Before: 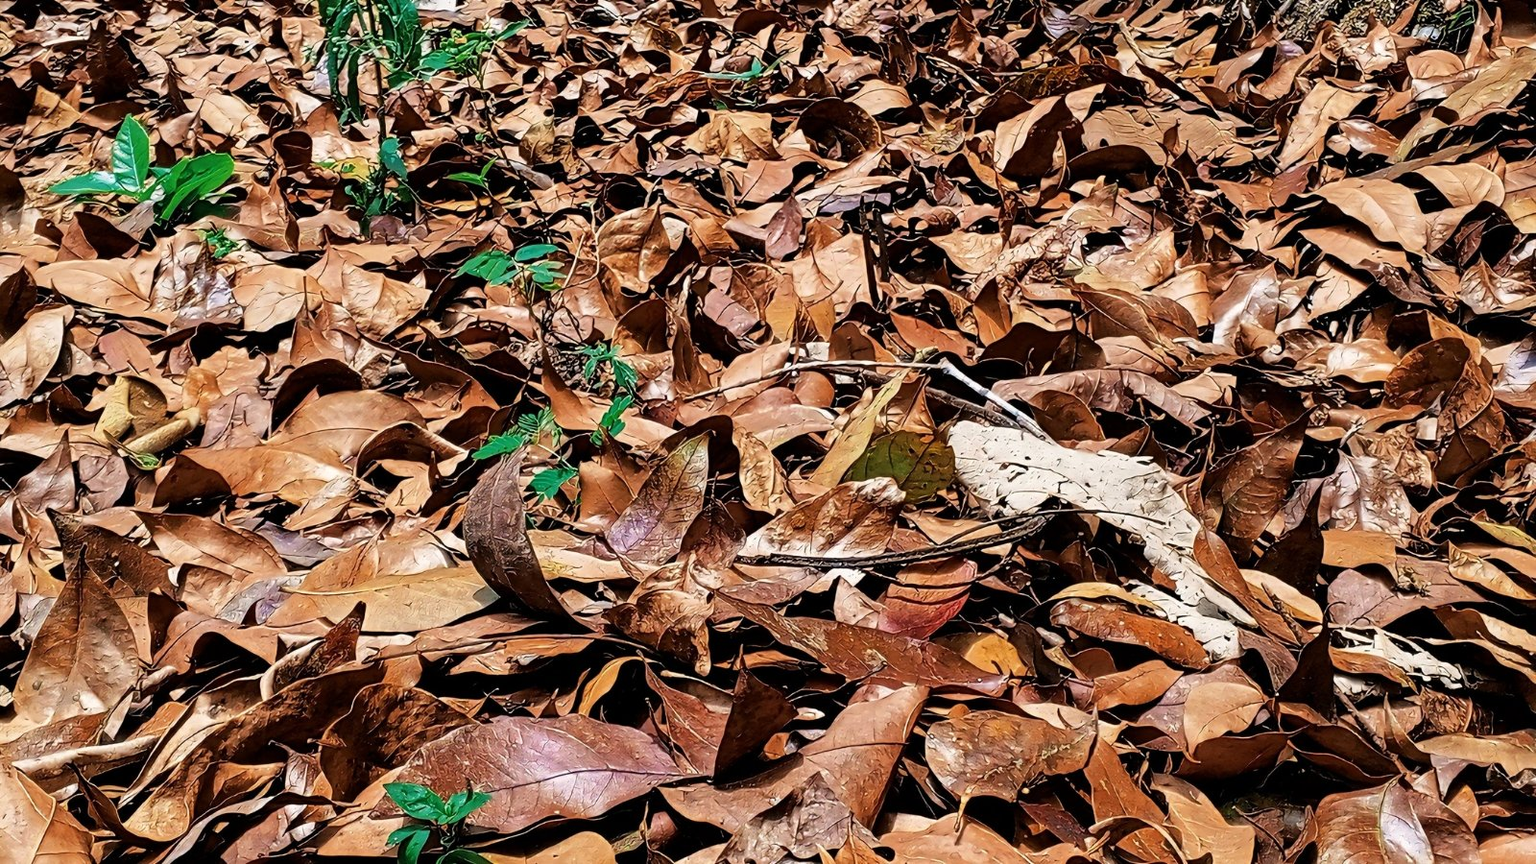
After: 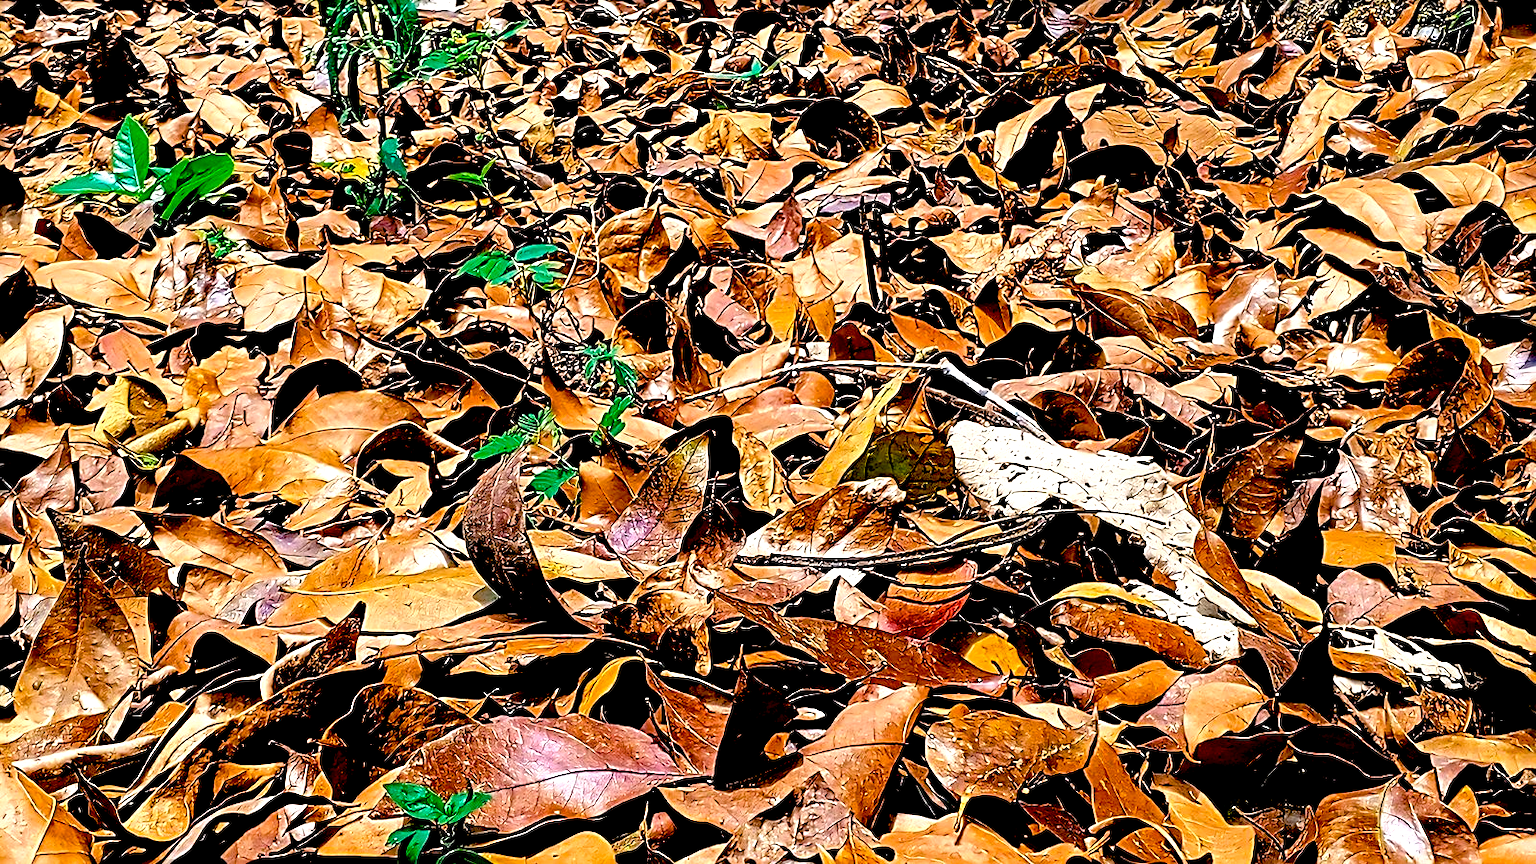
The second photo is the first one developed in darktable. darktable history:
exposure: black level correction 0.04, exposure 0.5 EV, compensate highlight preservation false
sharpen: on, module defaults
color balance rgb: perceptual saturation grading › global saturation 25%, global vibrance 20%
